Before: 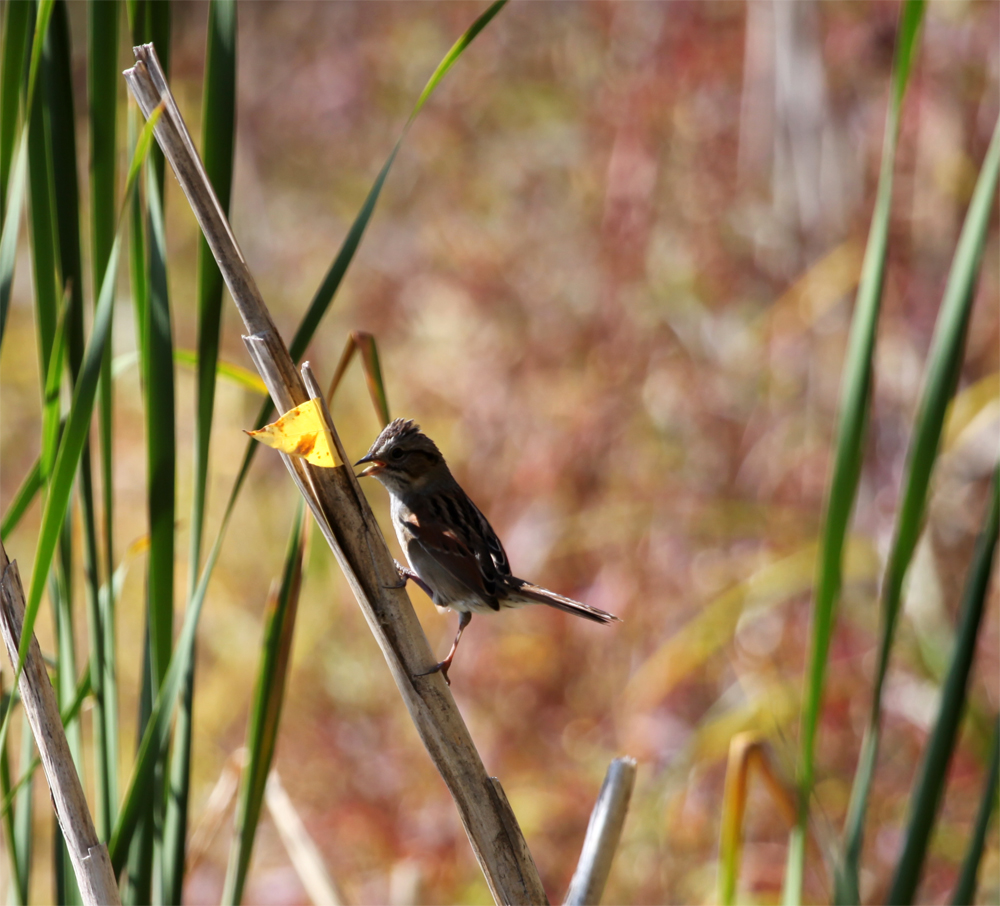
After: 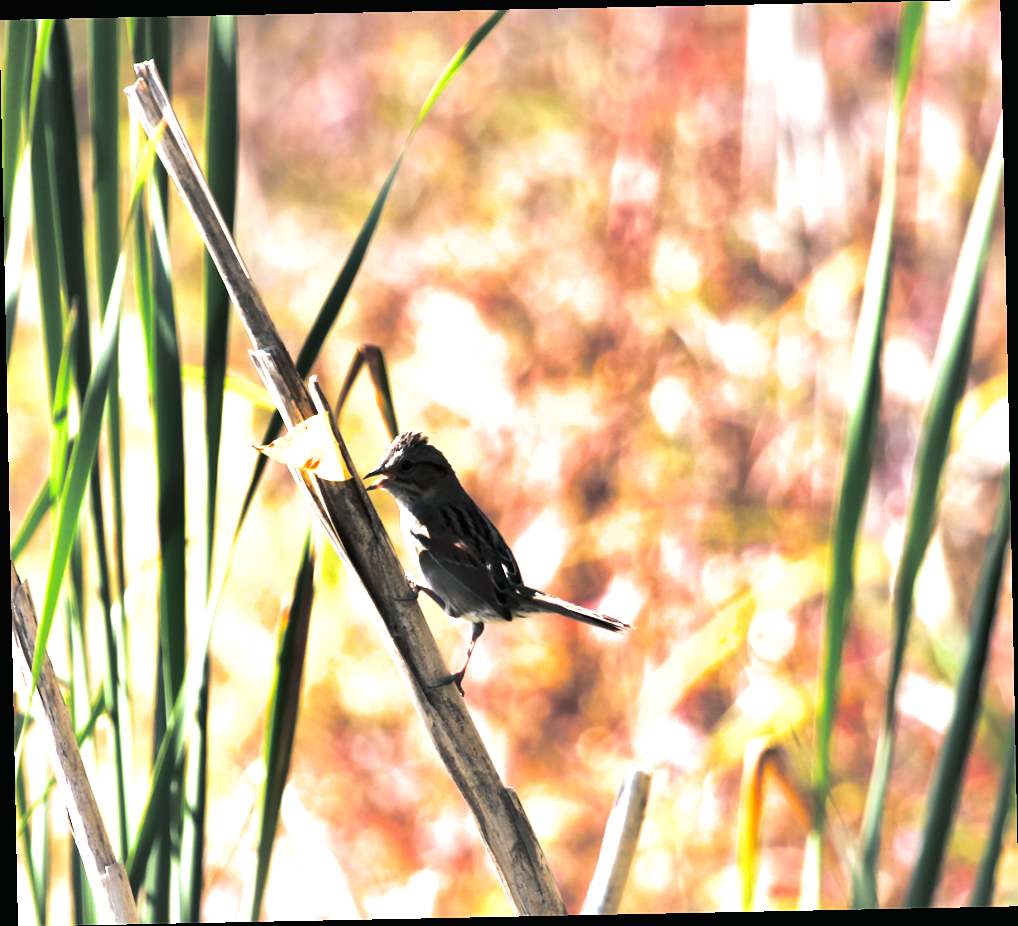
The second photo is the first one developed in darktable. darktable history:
rotate and perspective: rotation -1.17°, automatic cropping off
split-toning: shadows › hue 201.6°, shadows › saturation 0.16, highlights › hue 50.4°, highlights › saturation 0.2, balance -49.9
shadows and highlights: soften with gaussian
exposure: black level correction 0, exposure 1.6 EV, compensate exposure bias true, compensate highlight preservation false
